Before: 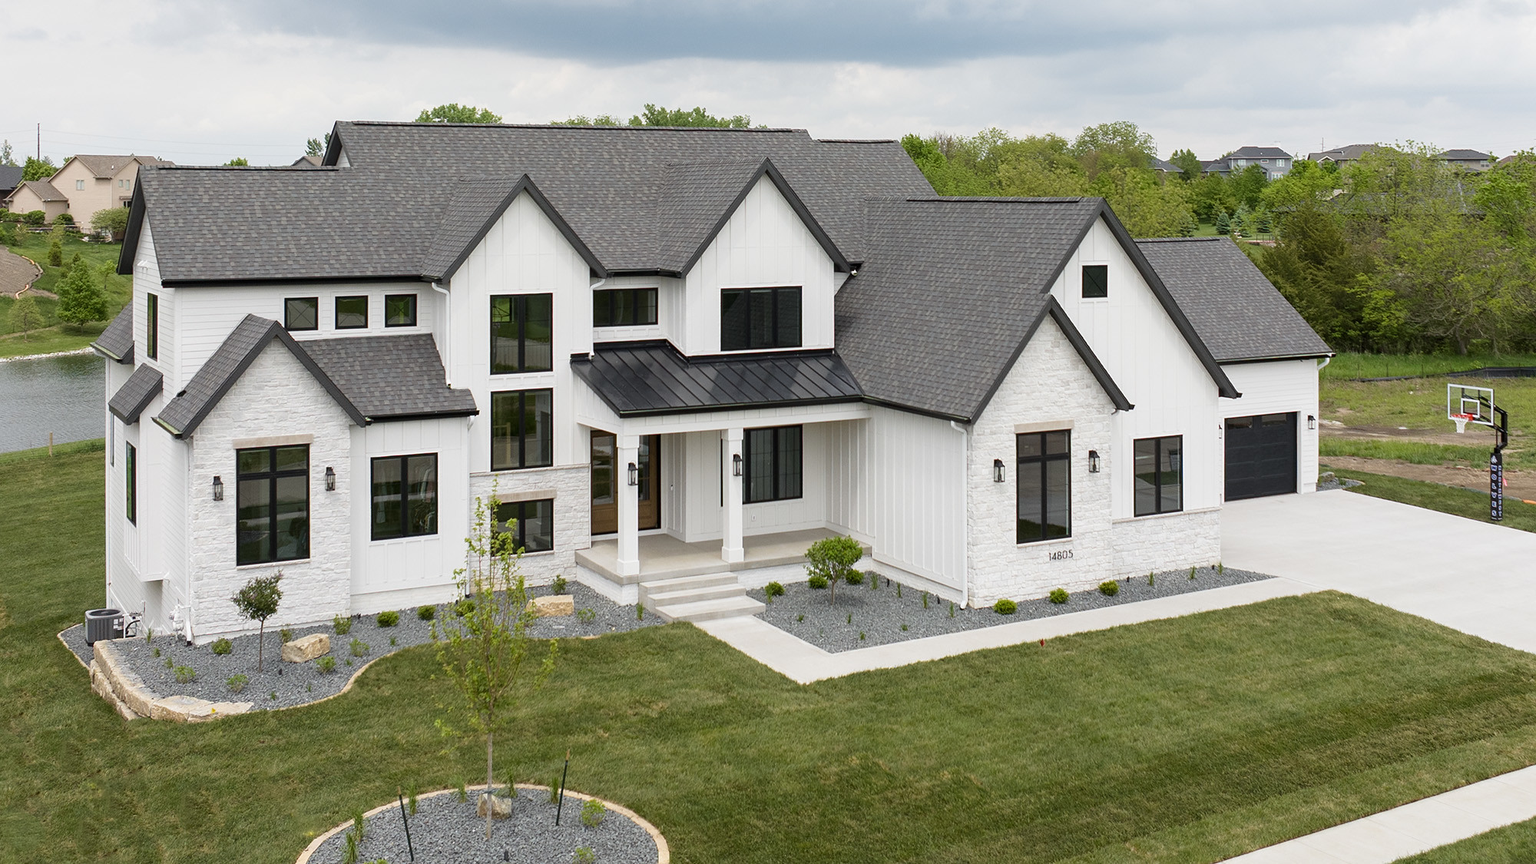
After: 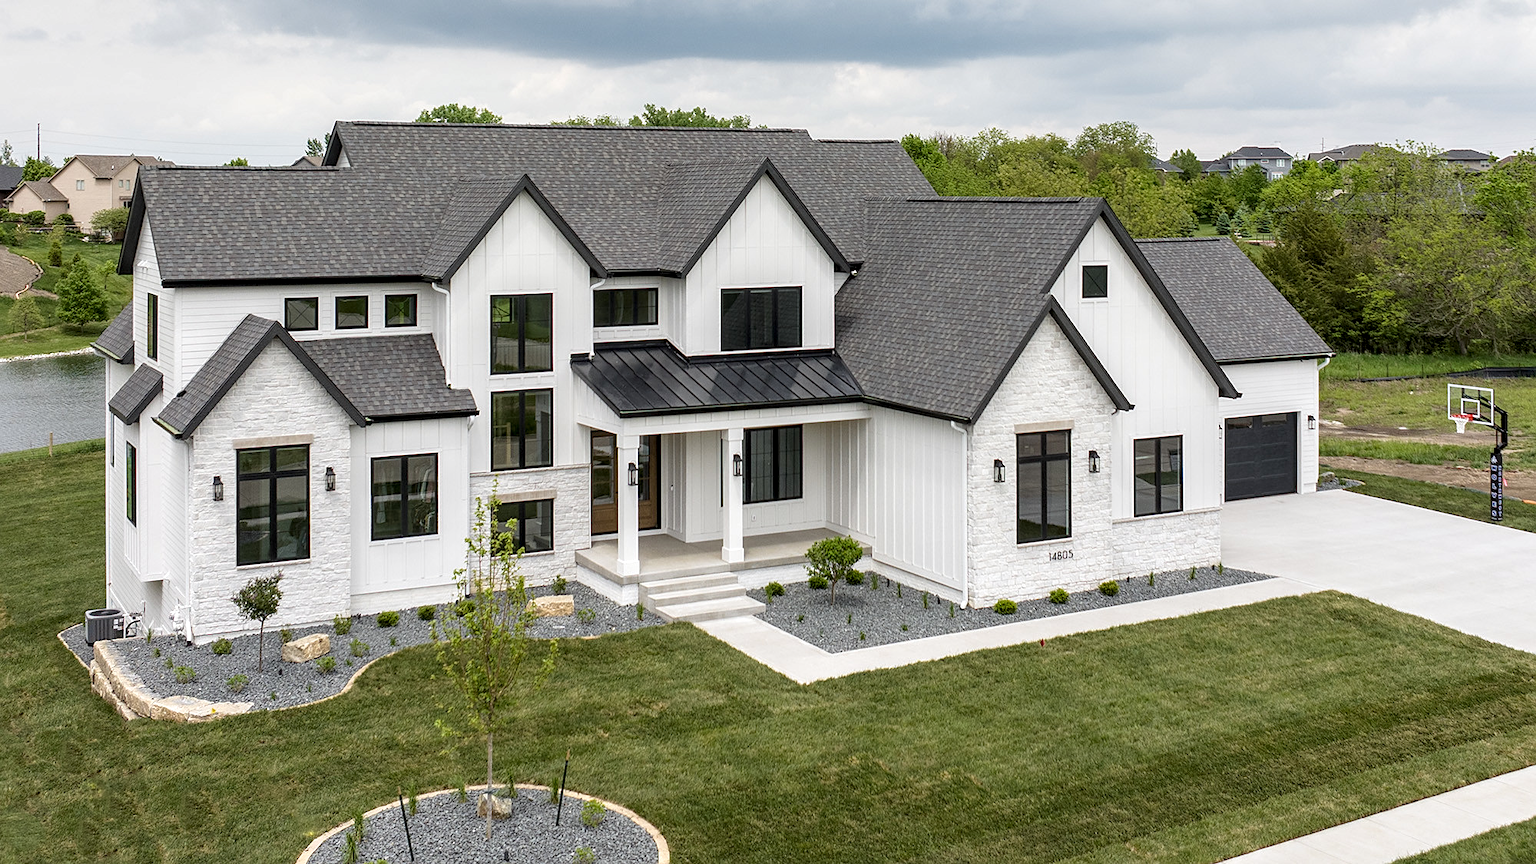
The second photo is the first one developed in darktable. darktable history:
contrast equalizer: octaves 7, y [[0.6 ×6], [0.55 ×6], [0 ×6], [0 ×6], [0 ×6]], mix 0.3
white balance: red 1, blue 1
sharpen: amount 0.2
local contrast: on, module defaults
